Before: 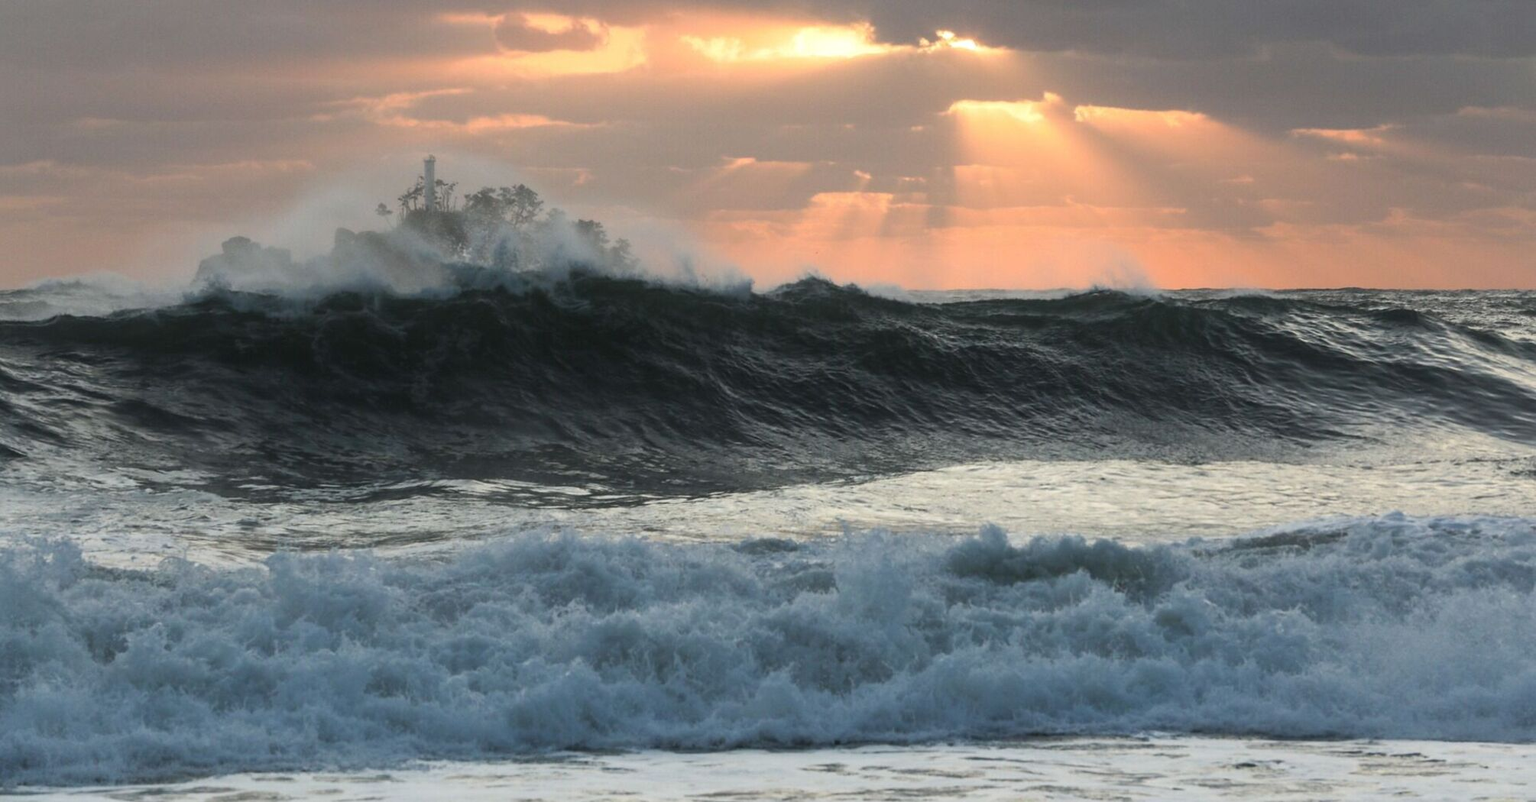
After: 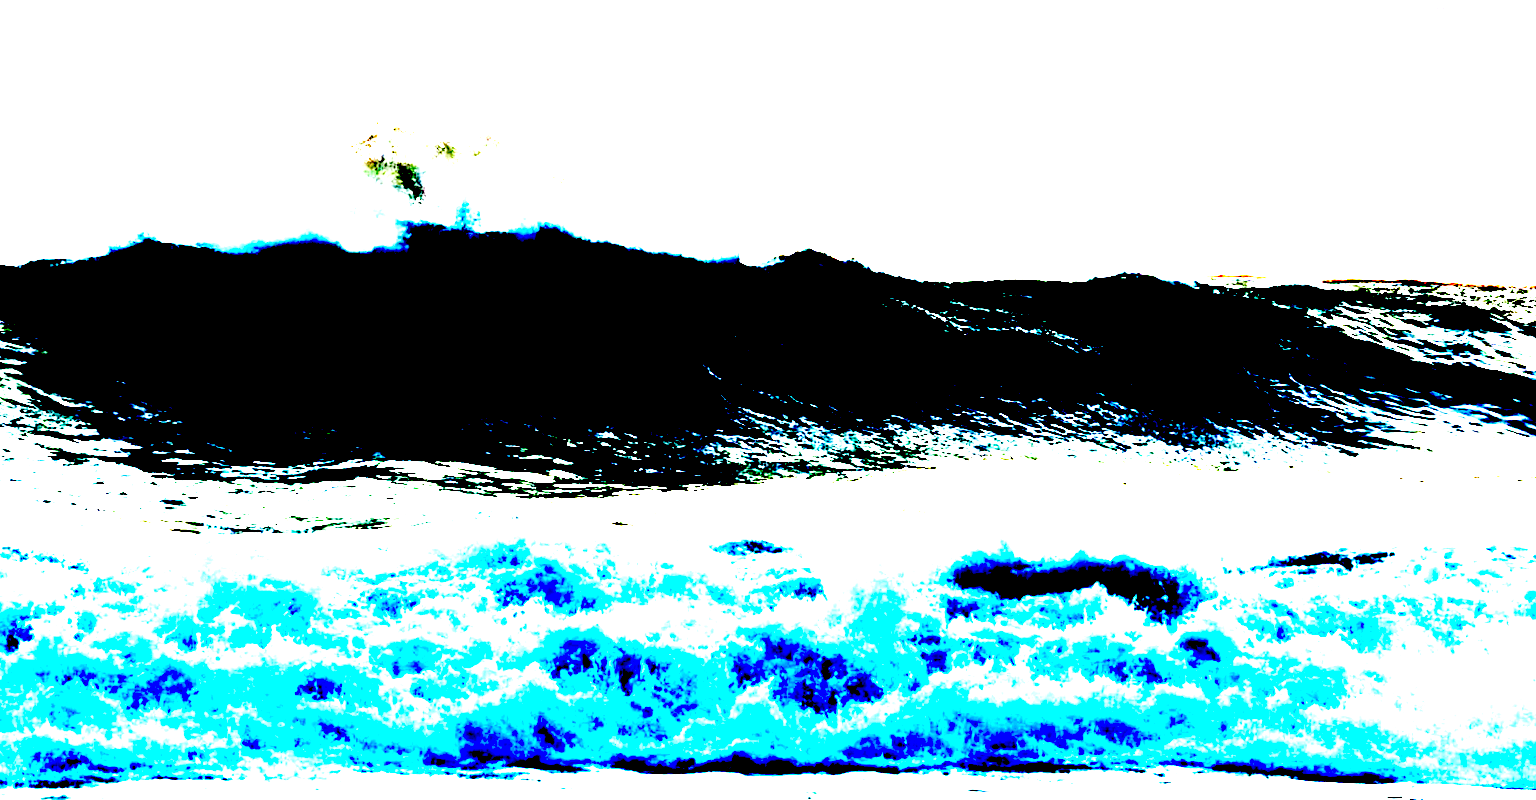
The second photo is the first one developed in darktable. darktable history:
exposure: black level correction 0.1, exposure 3.025 EV, compensate highlight preservation false
crop and rotate: angle -1.88°, left 3.123%, top 4.296%, right 1.472%, bottom 0.46%
